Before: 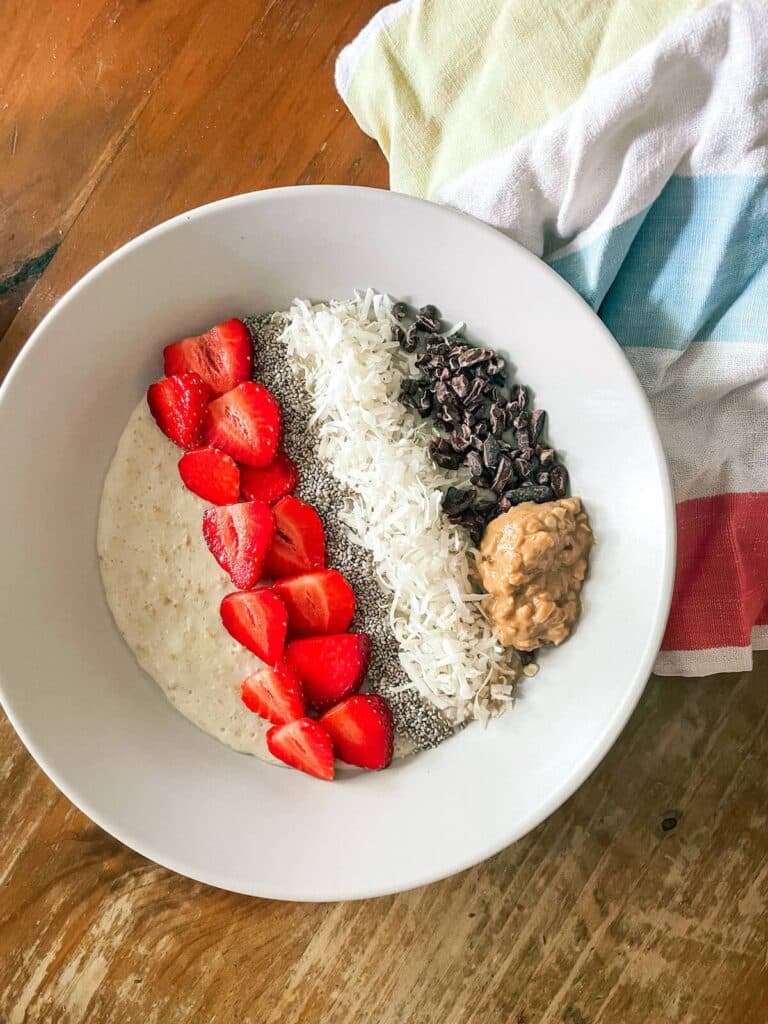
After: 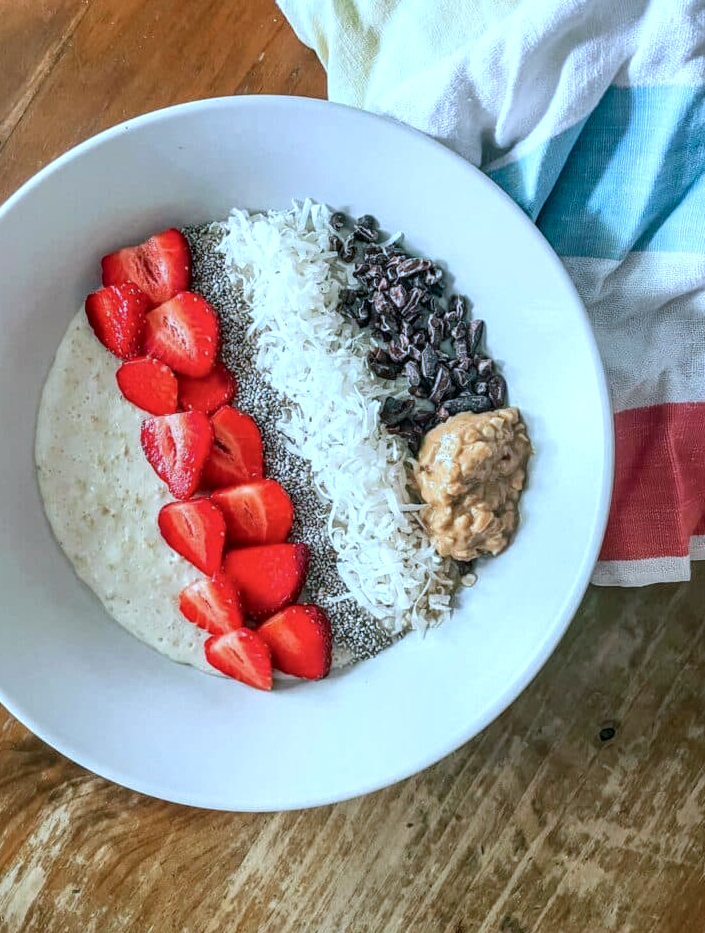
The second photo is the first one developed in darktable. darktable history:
crop and rotate: left 8.12%, top 8.799%
local contrast: detail 130%
color calibration: x 0.395, y 0.386, temperature 3631.61 K
